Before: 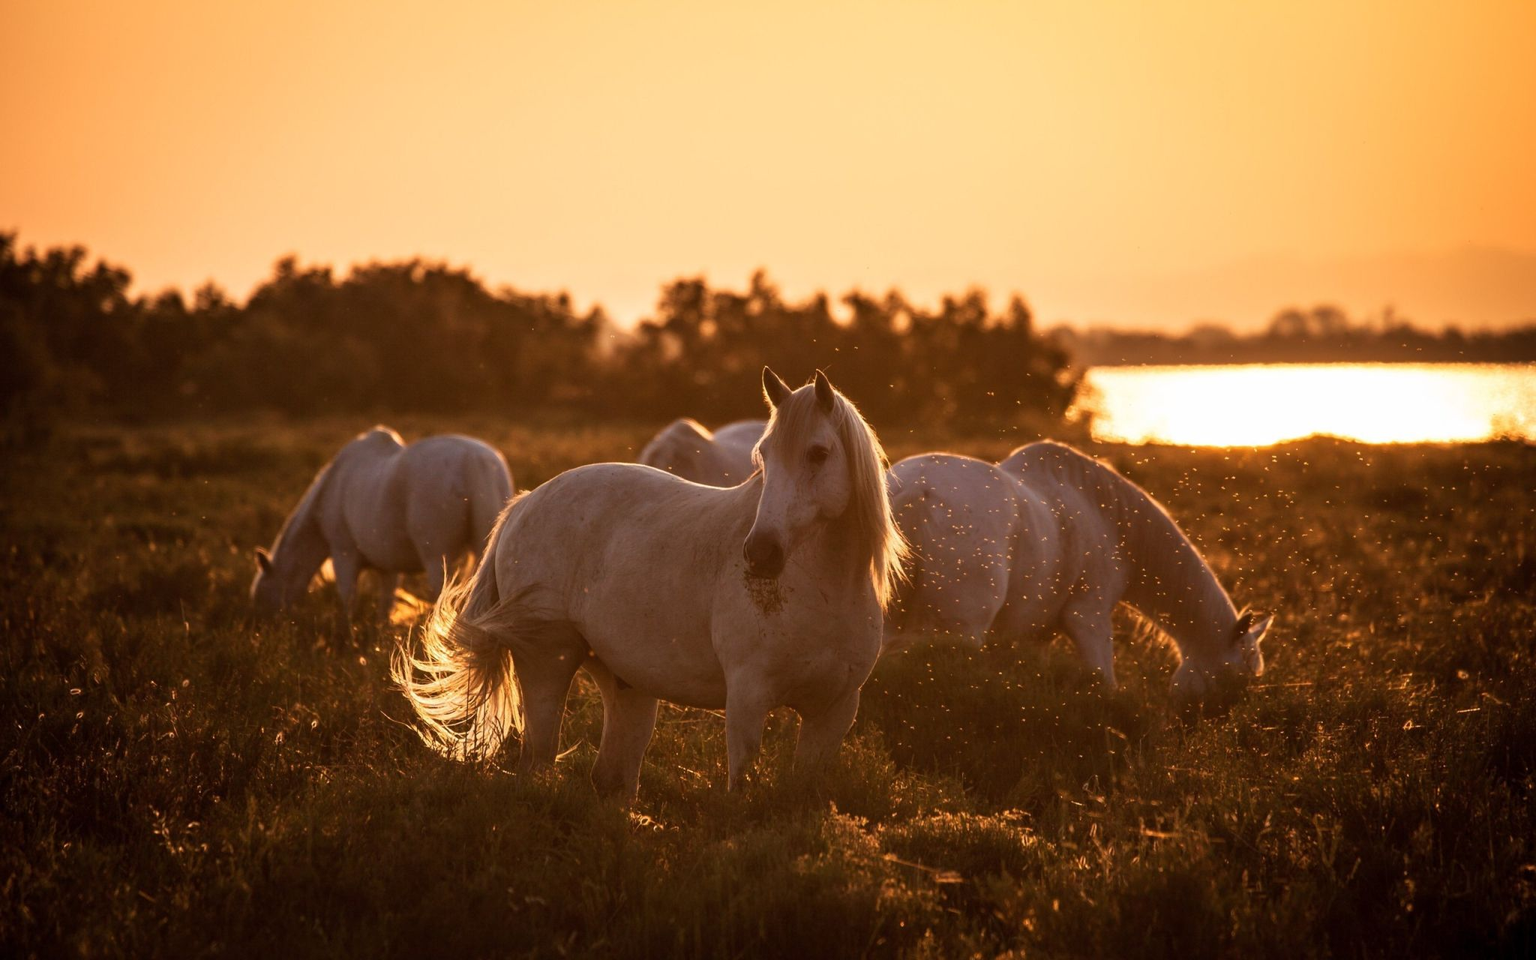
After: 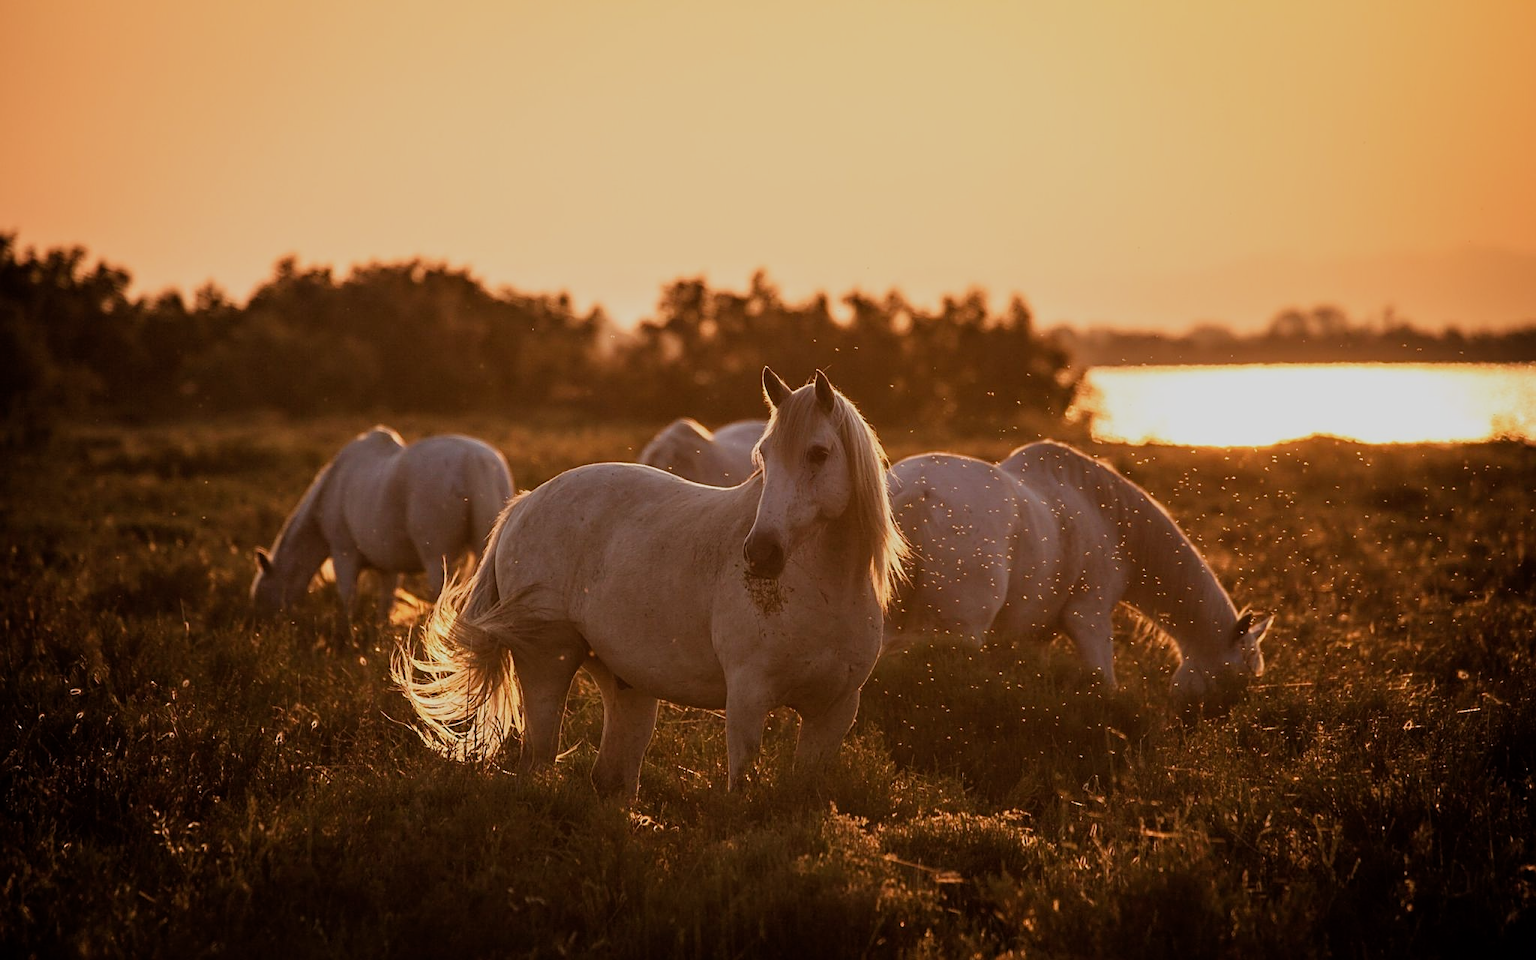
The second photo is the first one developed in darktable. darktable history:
sharpen: amount 0.55
filmic rgb: hardness 4.17, contrast 0.921
